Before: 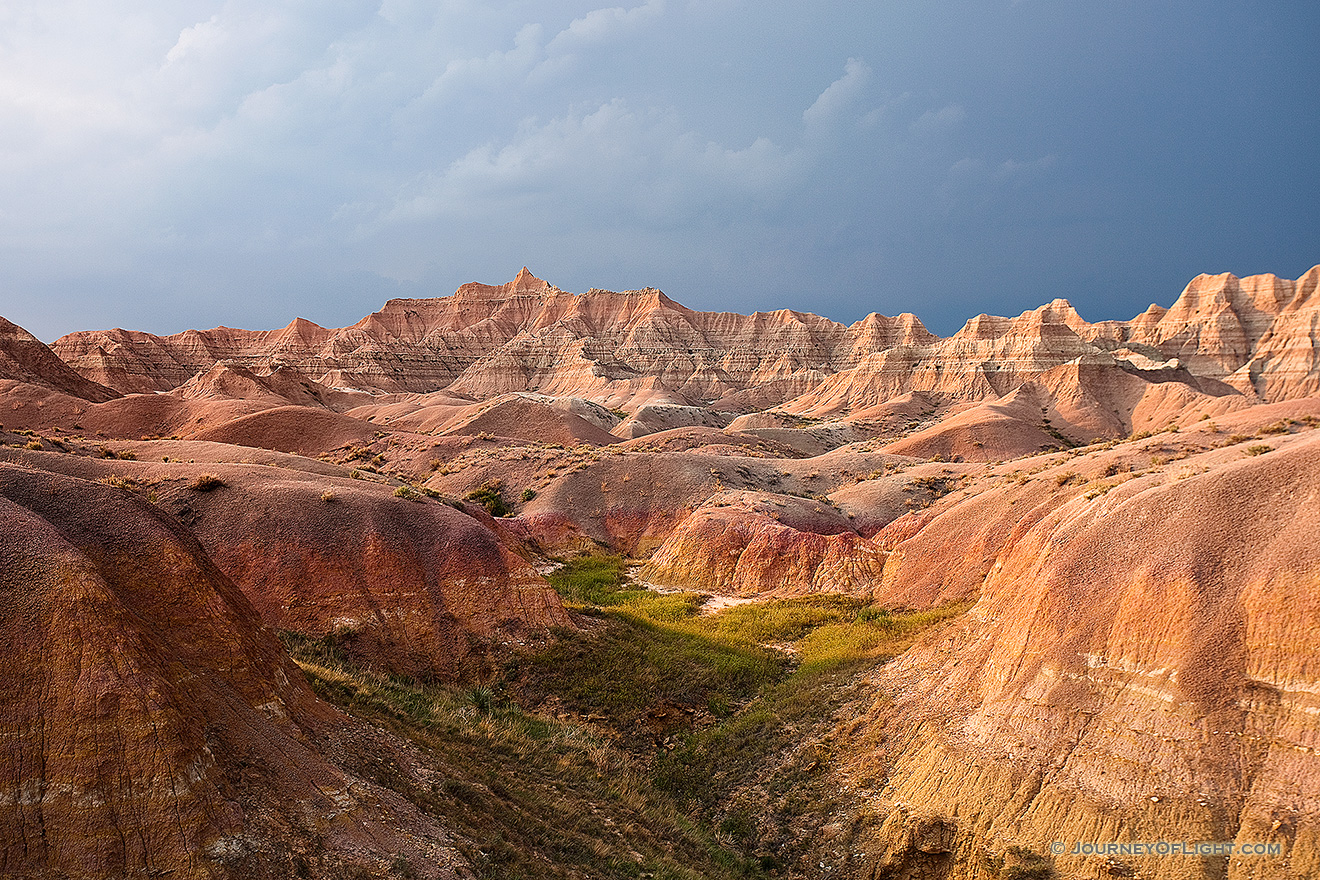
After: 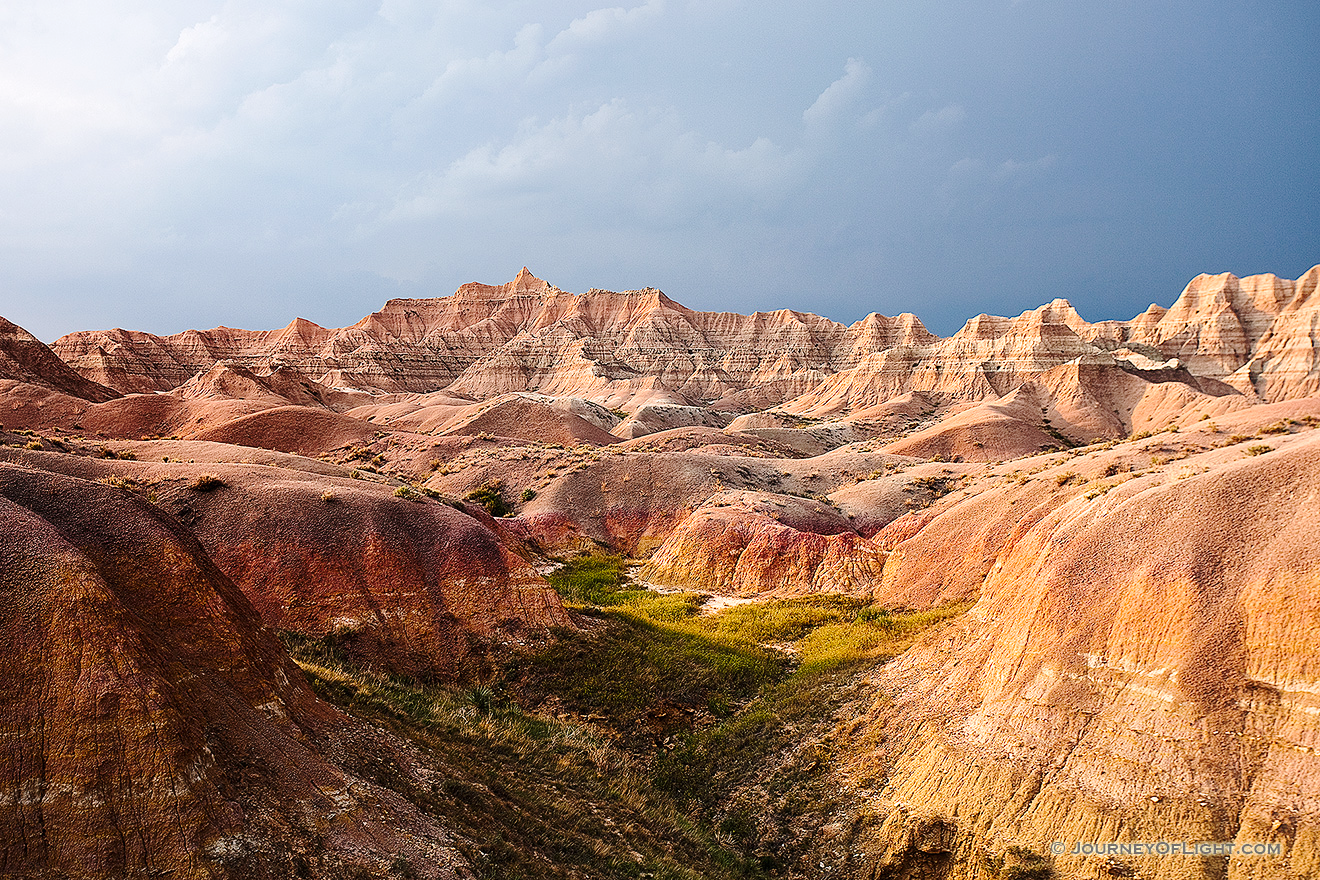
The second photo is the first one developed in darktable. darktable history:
tone curve: curves: ch0 [(0, 0) (0.23, 0.189) (0.486, 0.52) (0.822, 0.825) (0.994, 0.955)]; ch1 [(0, 0) (0.226, 0.261) (0.379, 0.442) (0.469, 0.468) (0.495, 0.498) (0.514, 0.509) (0.561, 0.603) (0.59, 0.656) (1, 1)]; ch2 [(0, 0) (0.269, 0.299) (0.459, 0.43) (0.498, 0.5) (0.523, 0.52) (0.586, 0.569) (0.635, 0.617) (0.659, 0.681) (0.718, 0.764) (1, 1)], preserve colors none
tone equalizer: -8 EV -0.439 EV, -7 EV -0.427 EV, -6 EV -0.31 EV, -5 EV -0.237 EV, -3 EV 0.235 EV, -2 EV 0.342 EV, -1 EV 0.392 EV, +0 EV 0.406 EV, edges refinement/feathering 500, mask exposure compensation -1.57 EV, preserve details no
